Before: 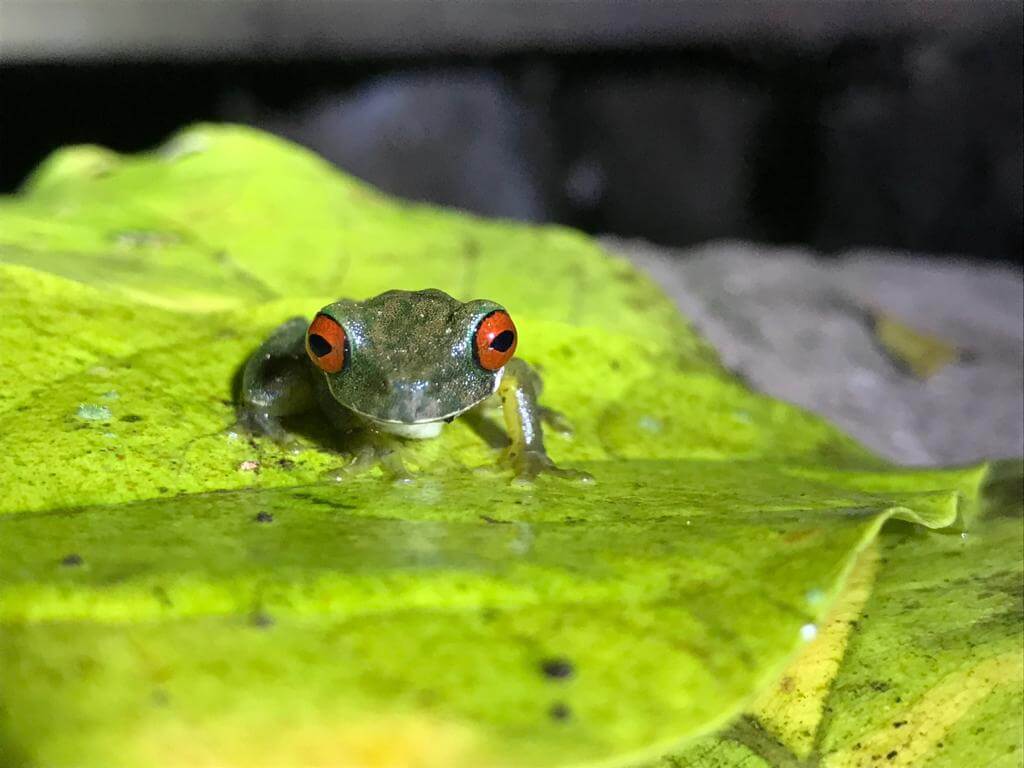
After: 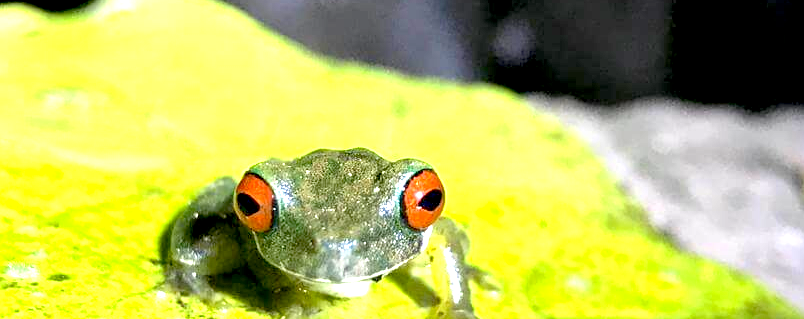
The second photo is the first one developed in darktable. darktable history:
exposure: black level correction 0.009, exposure 1.425 EV, compensate highlight preservation false
crop: left 7.036%, top 18.398%, right 14.379%, bottom 40.043%
